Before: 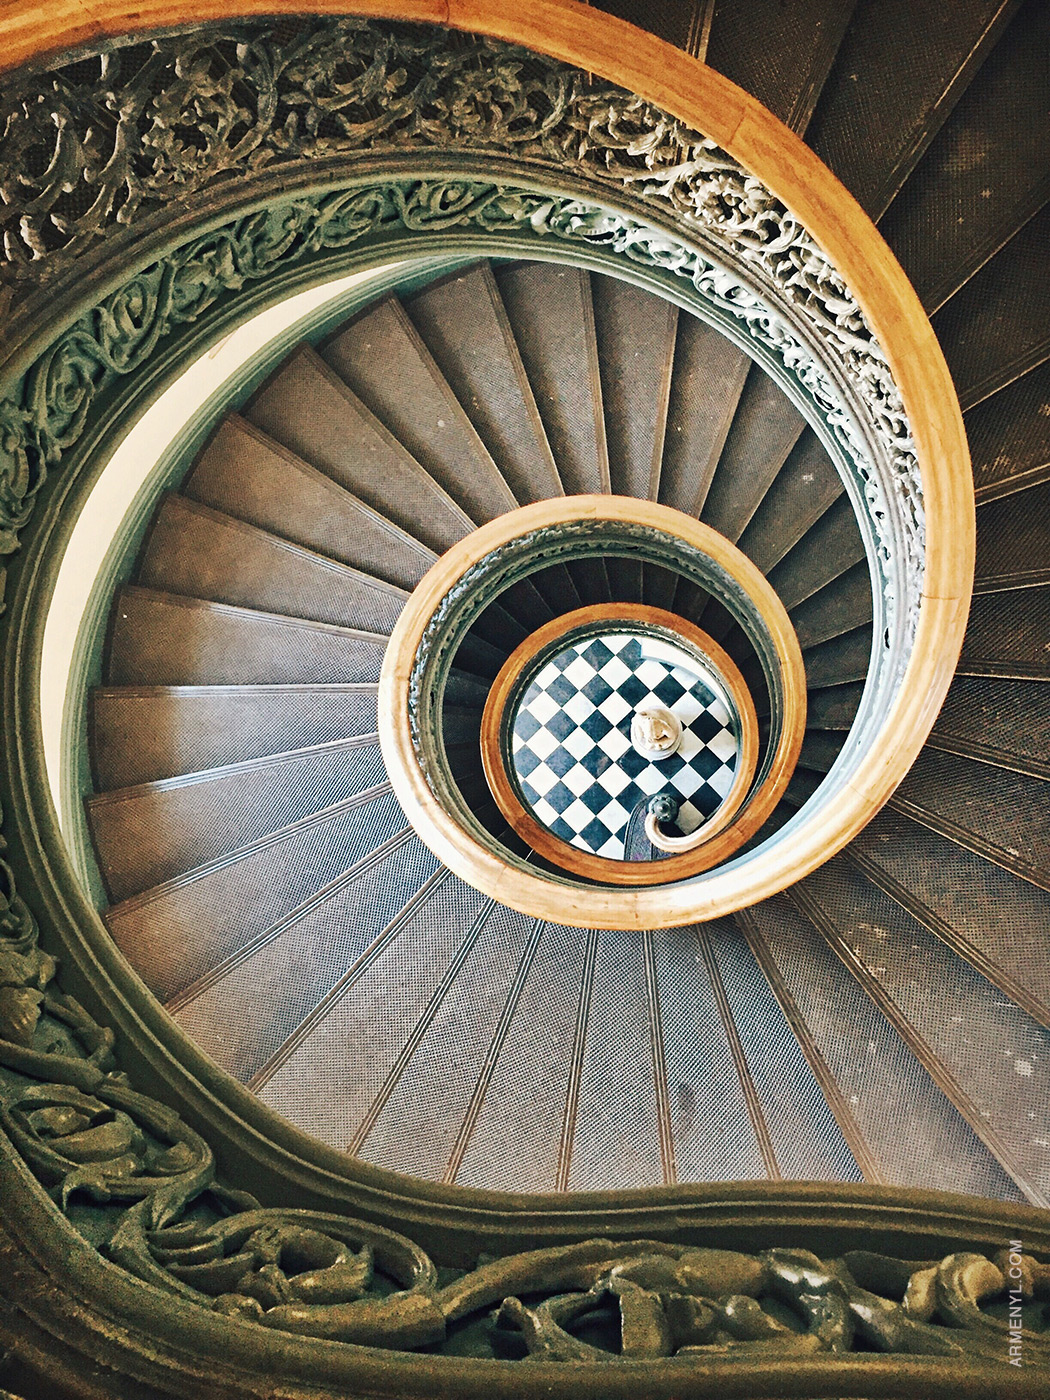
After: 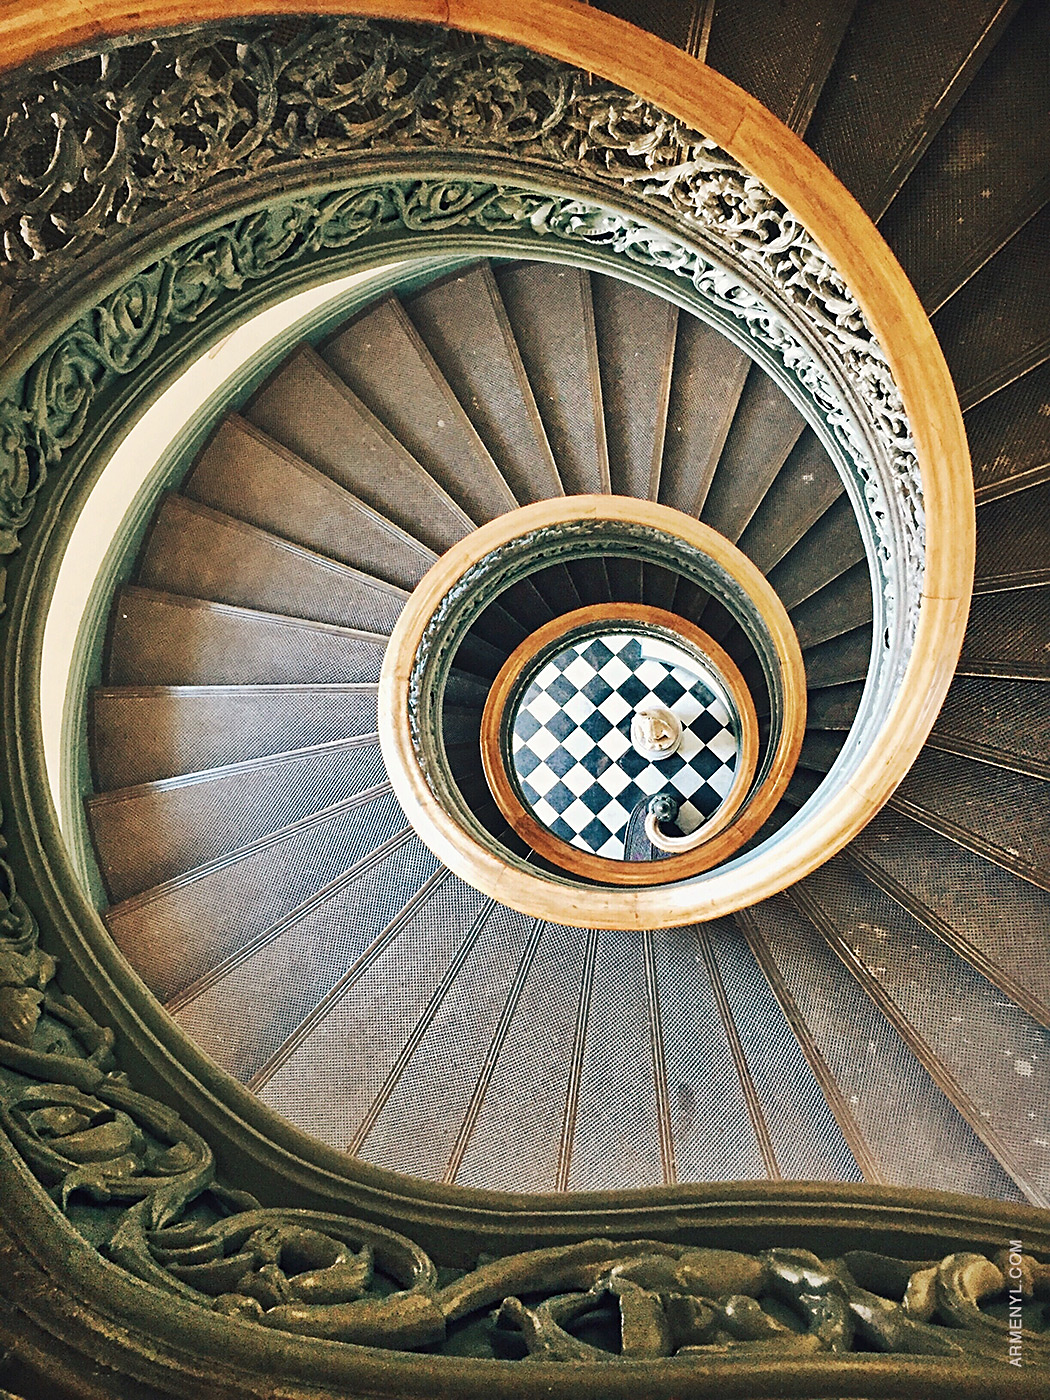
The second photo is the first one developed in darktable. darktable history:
sharpen: radius 1.901, amount 0.397, threshold 1.324
